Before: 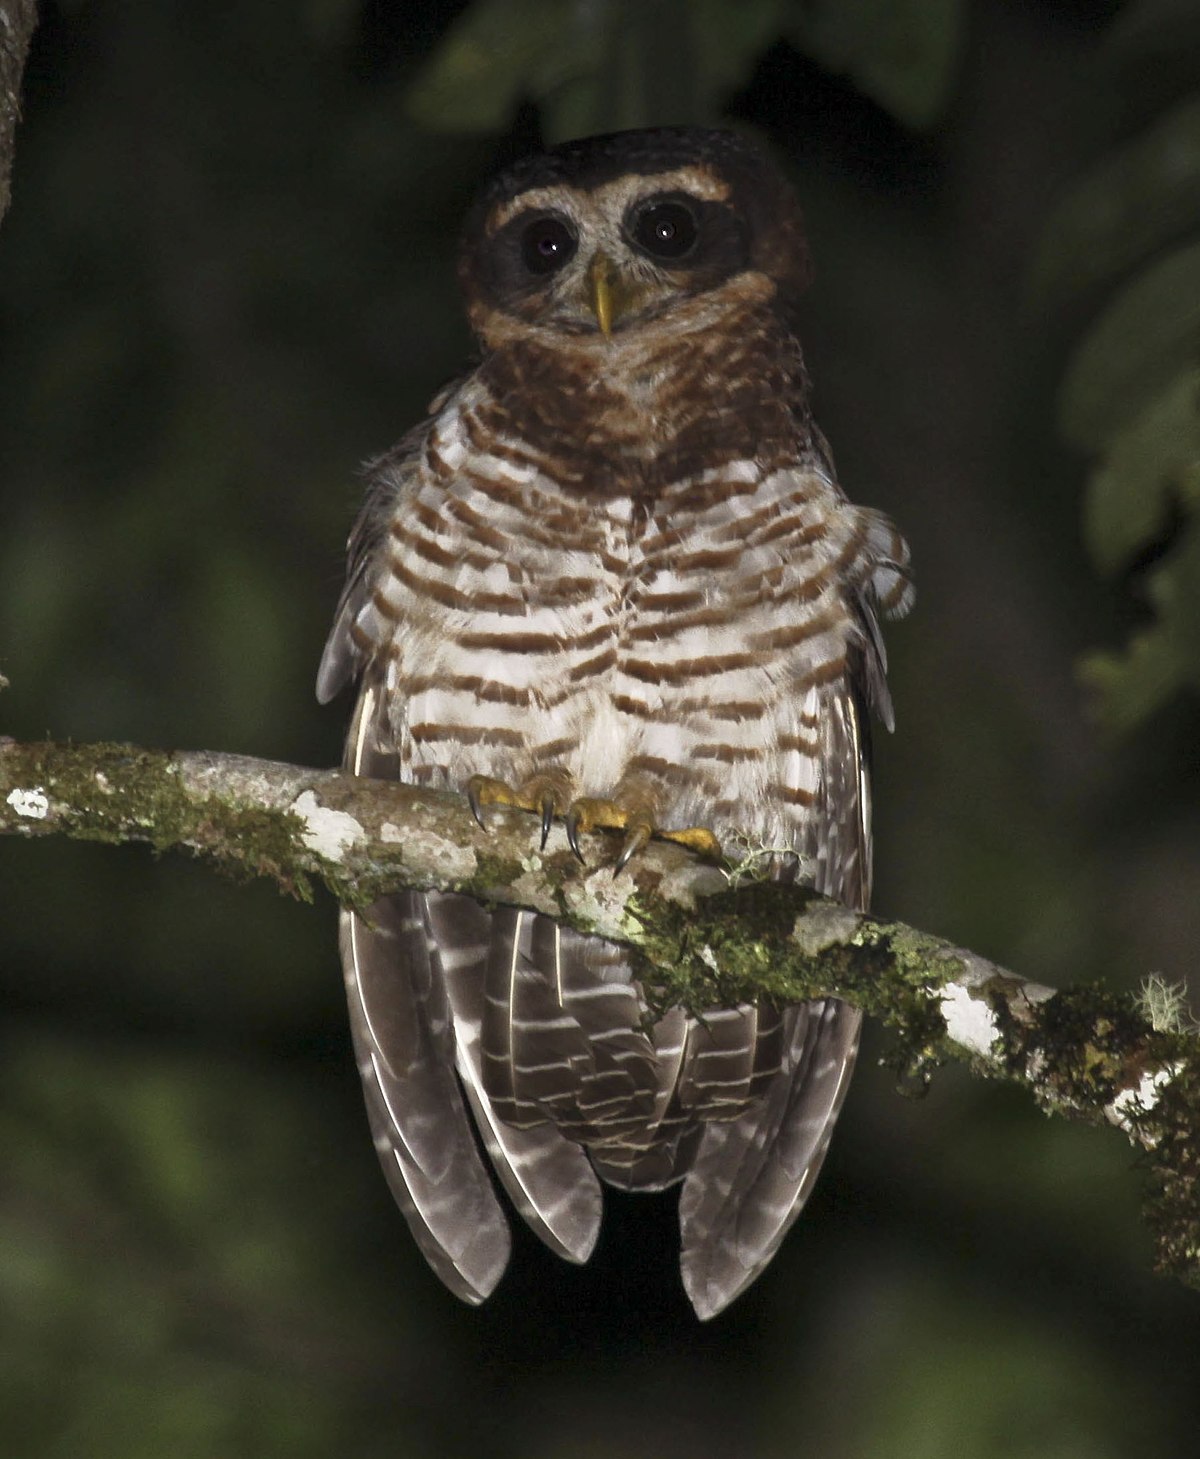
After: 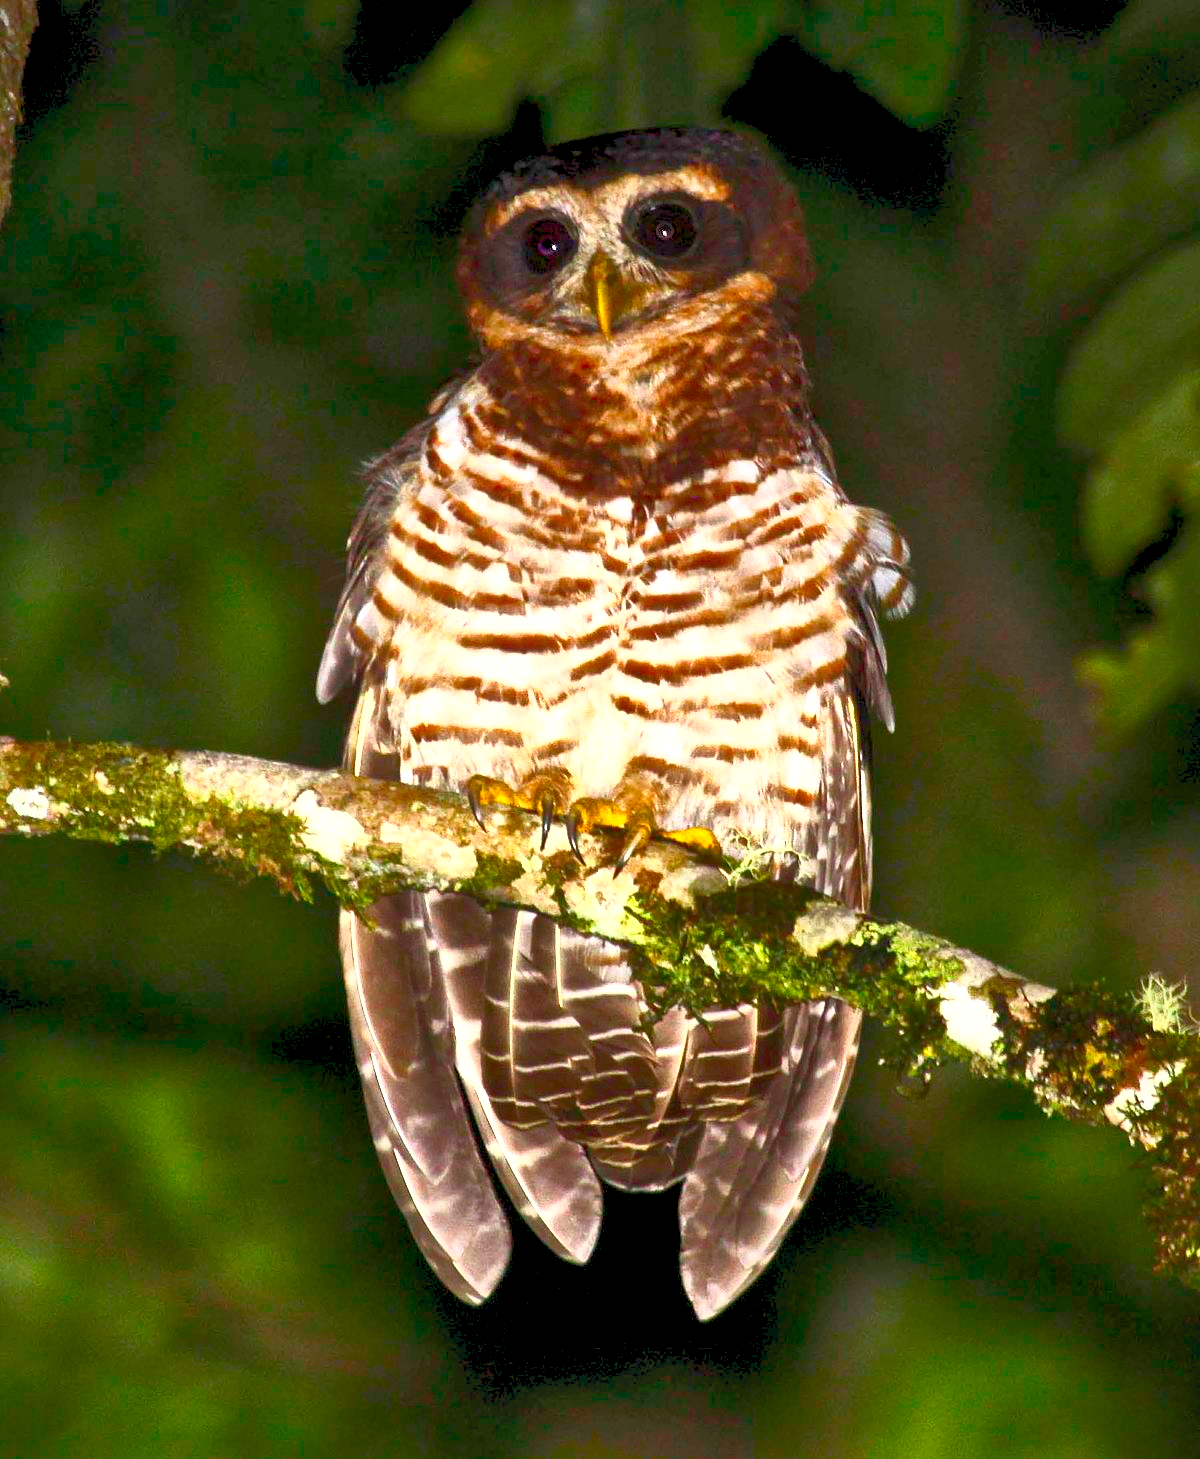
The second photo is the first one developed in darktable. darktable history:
color balance rgb: global offset › luminance -0.287%, global offset › hue 261.83°, linear chroma grading › global chroma 15.455%, perceptual saturation grading › global saturation 0.339%, global vibrance 23.904%, contrast -24.848%
local contrast: mode bilateral grid, contrast 24, coarseness 60, detail 150%, midtone range 0.2
base curve: curves: ch0 [(0, 0) (0.472, 0.455) (1, 1)], preserve colors none
contrast brightness saturation: contrast 0.998, brightness 0.993, saturation 0.995
